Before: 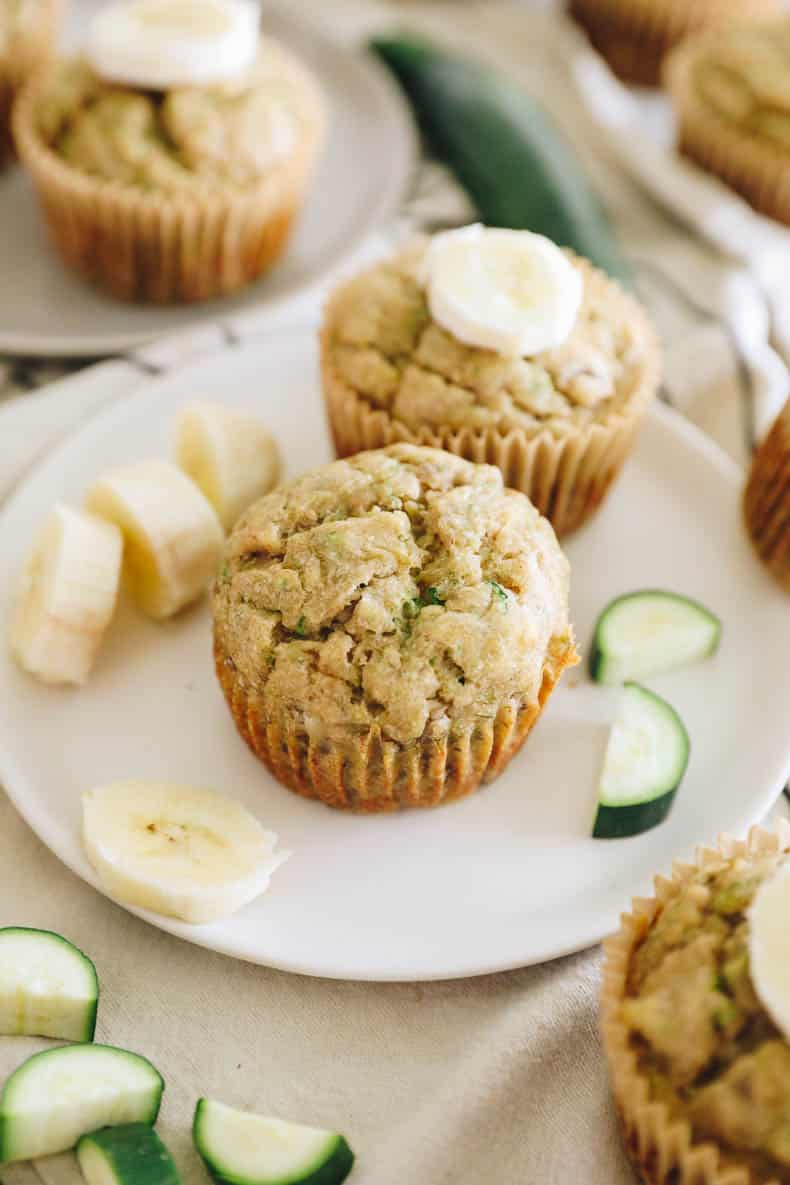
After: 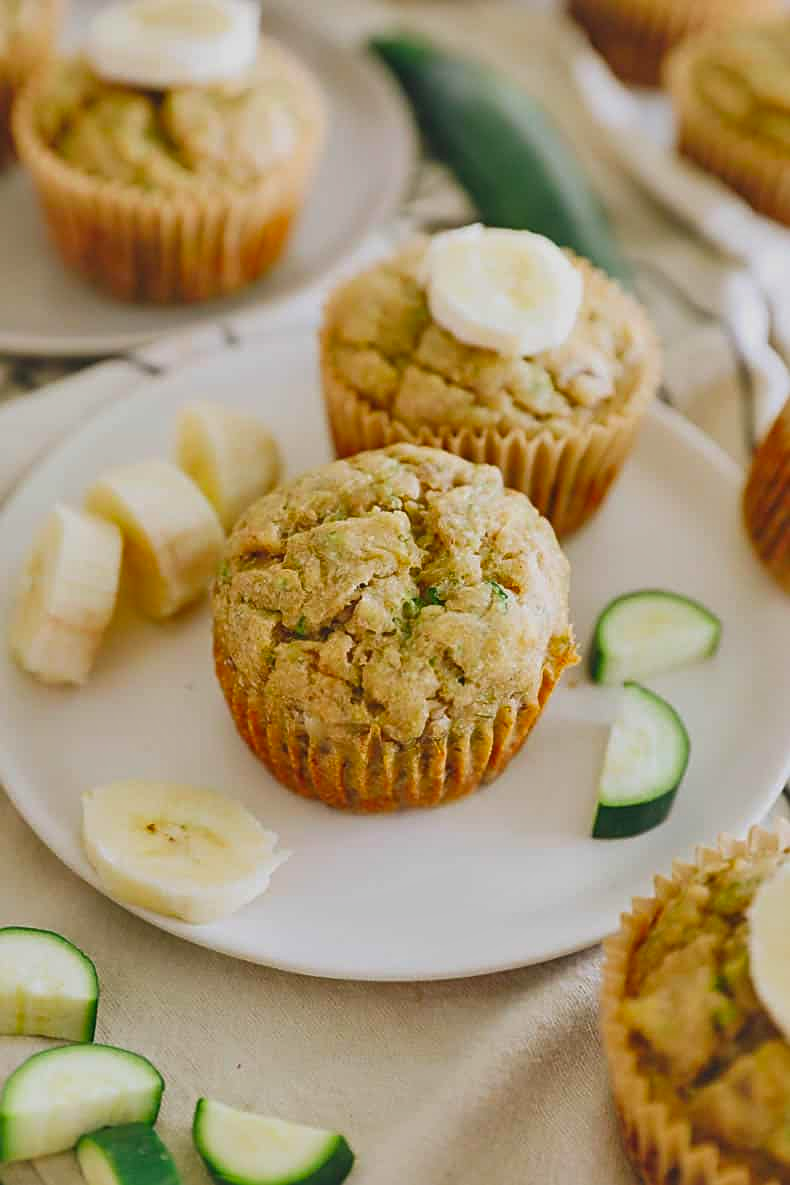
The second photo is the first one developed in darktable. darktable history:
sharpen: on, module defaults
shadows and highlights: radius 106.93, shadows 24, highlights -58.59, low approximation 0.01, soften with gaussian
contrast brightness saturation: contrast -0.183, saturation 0.186
